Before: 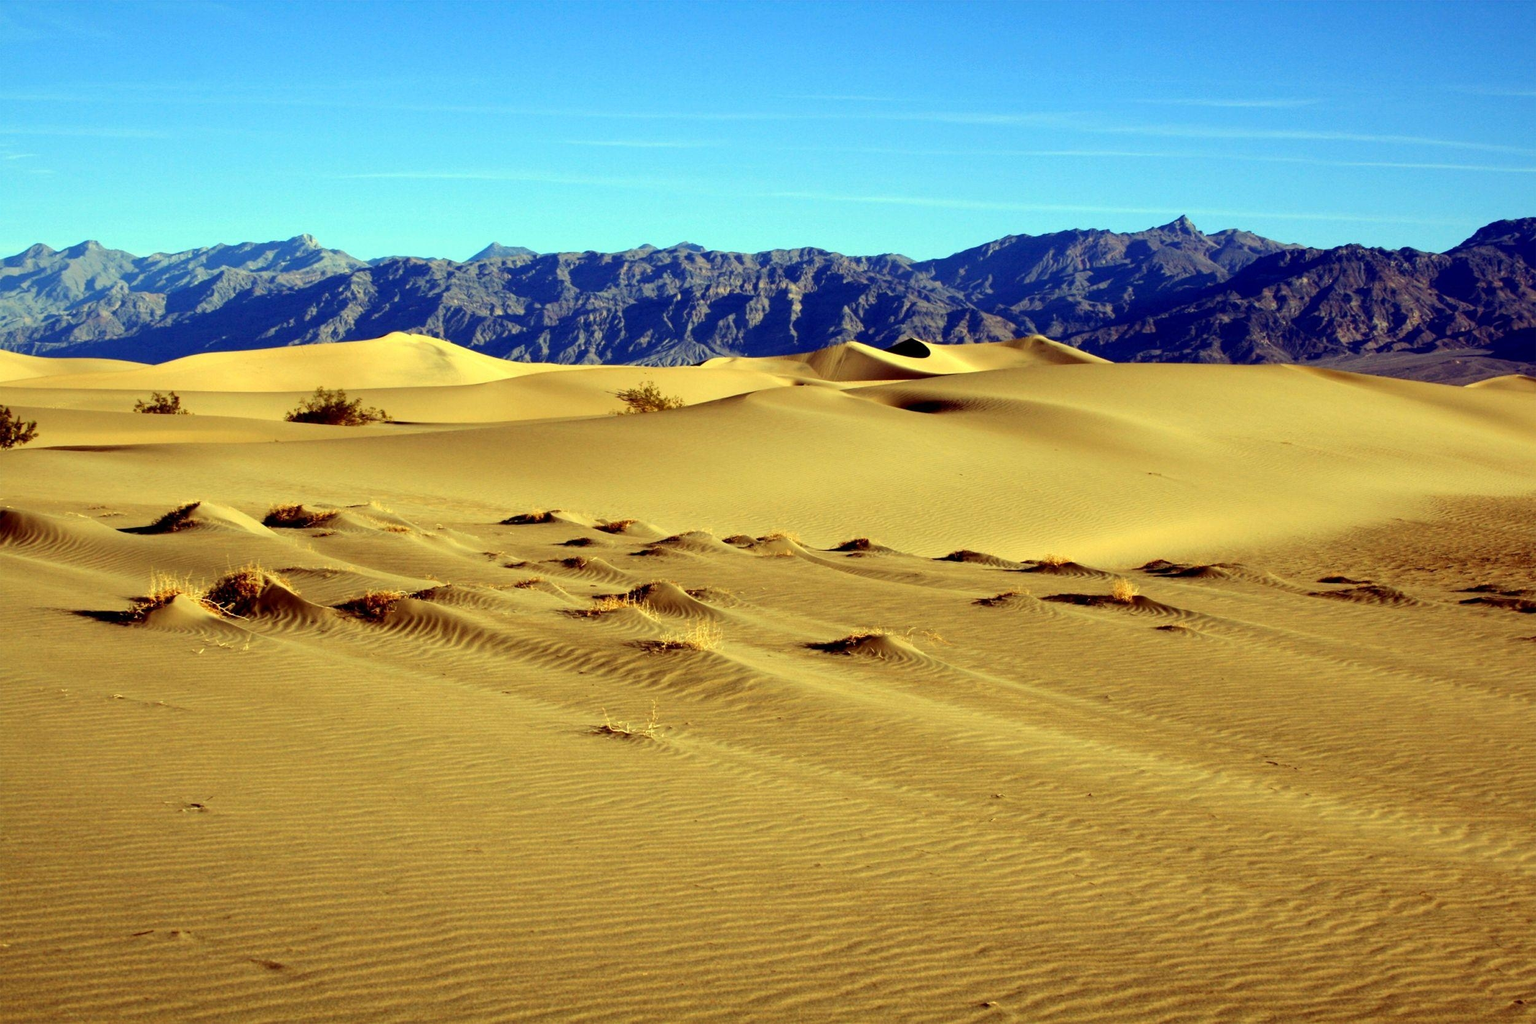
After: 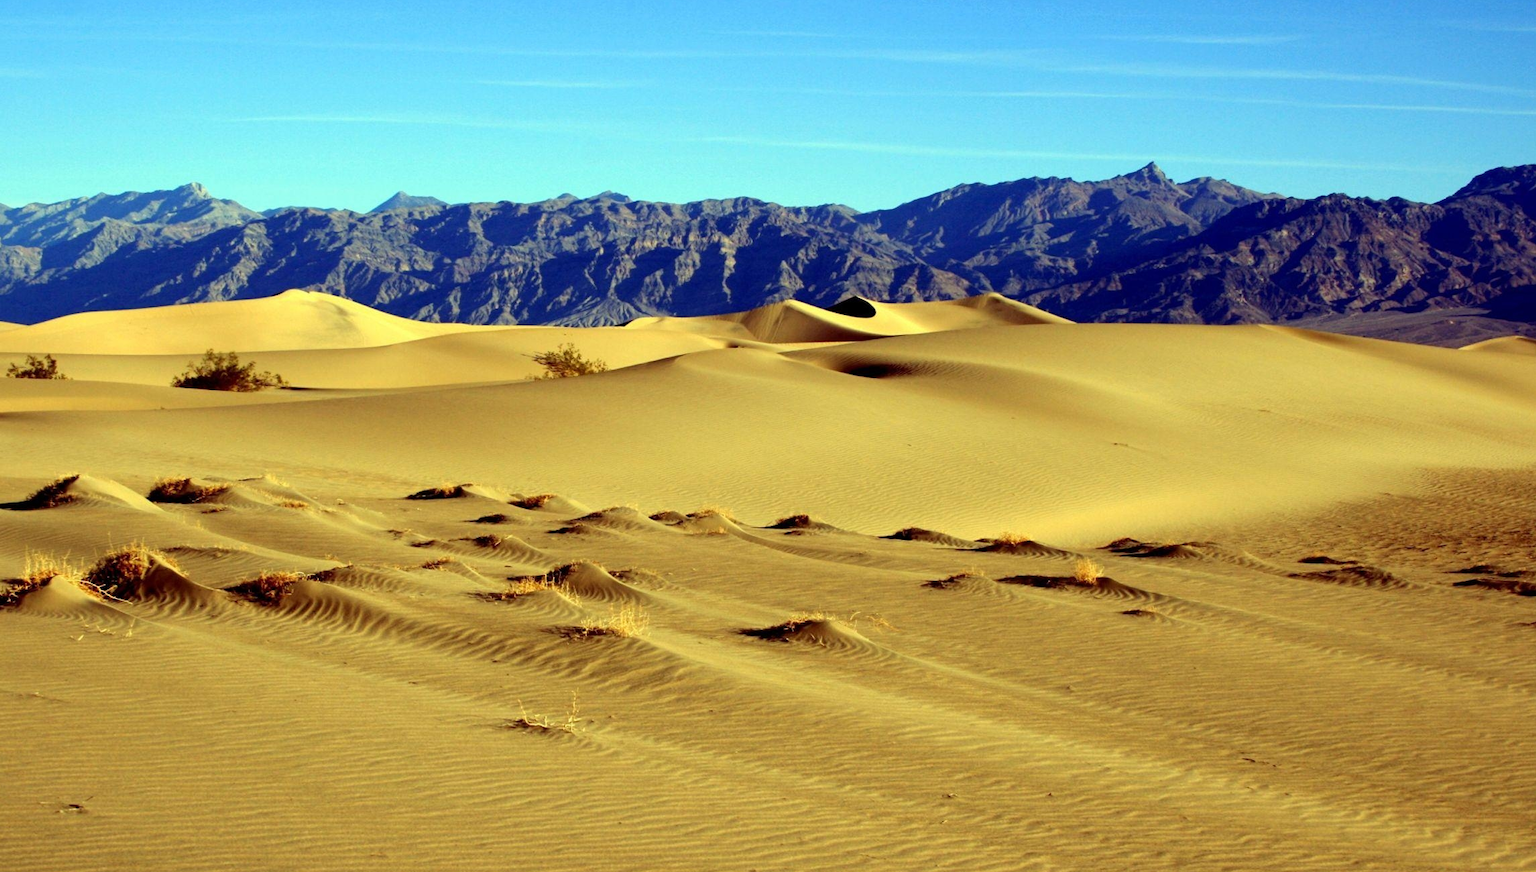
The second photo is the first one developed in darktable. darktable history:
crop: left 8.334%, top 6.591%, bottom 15.313%
